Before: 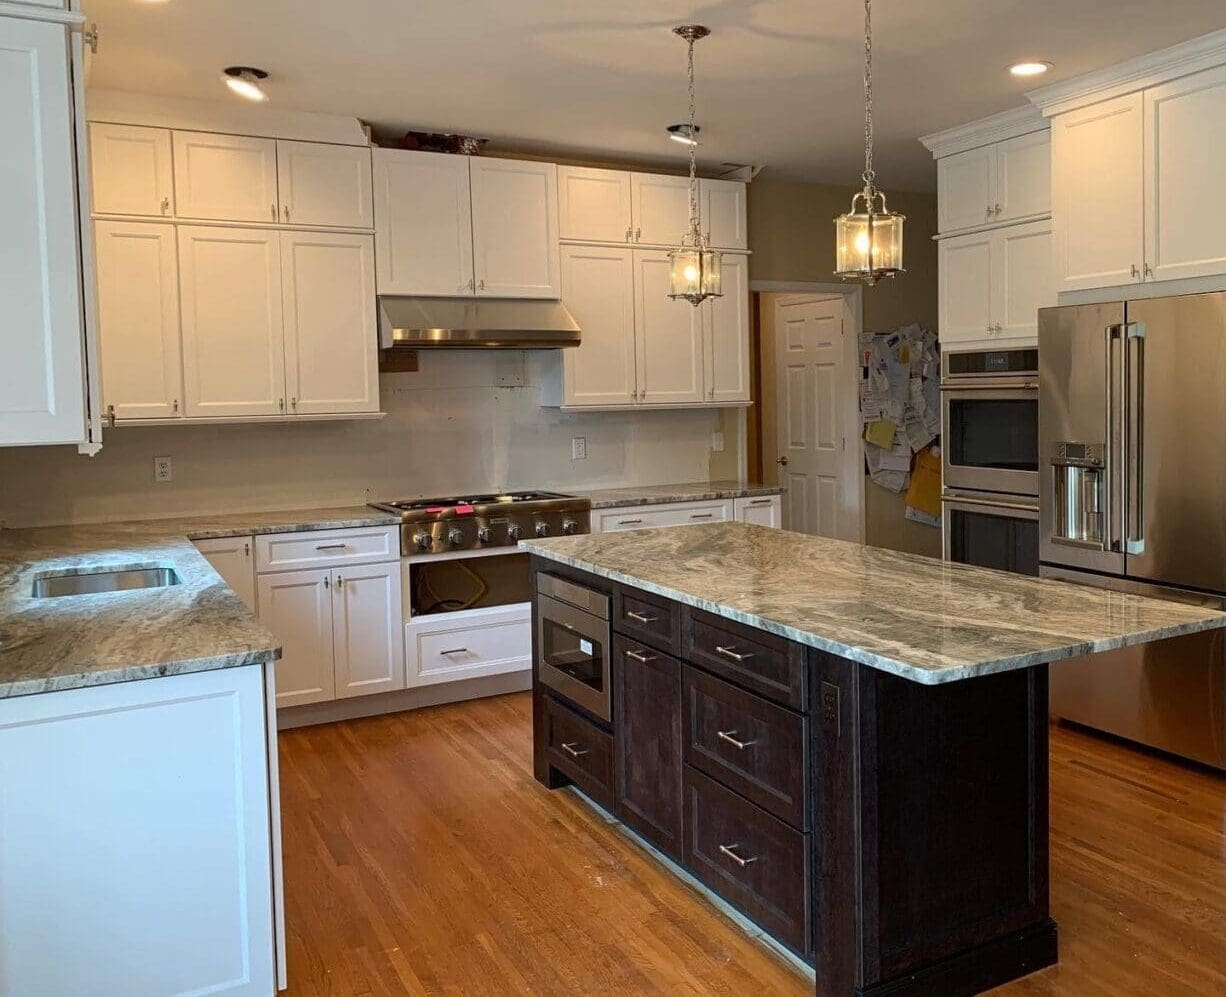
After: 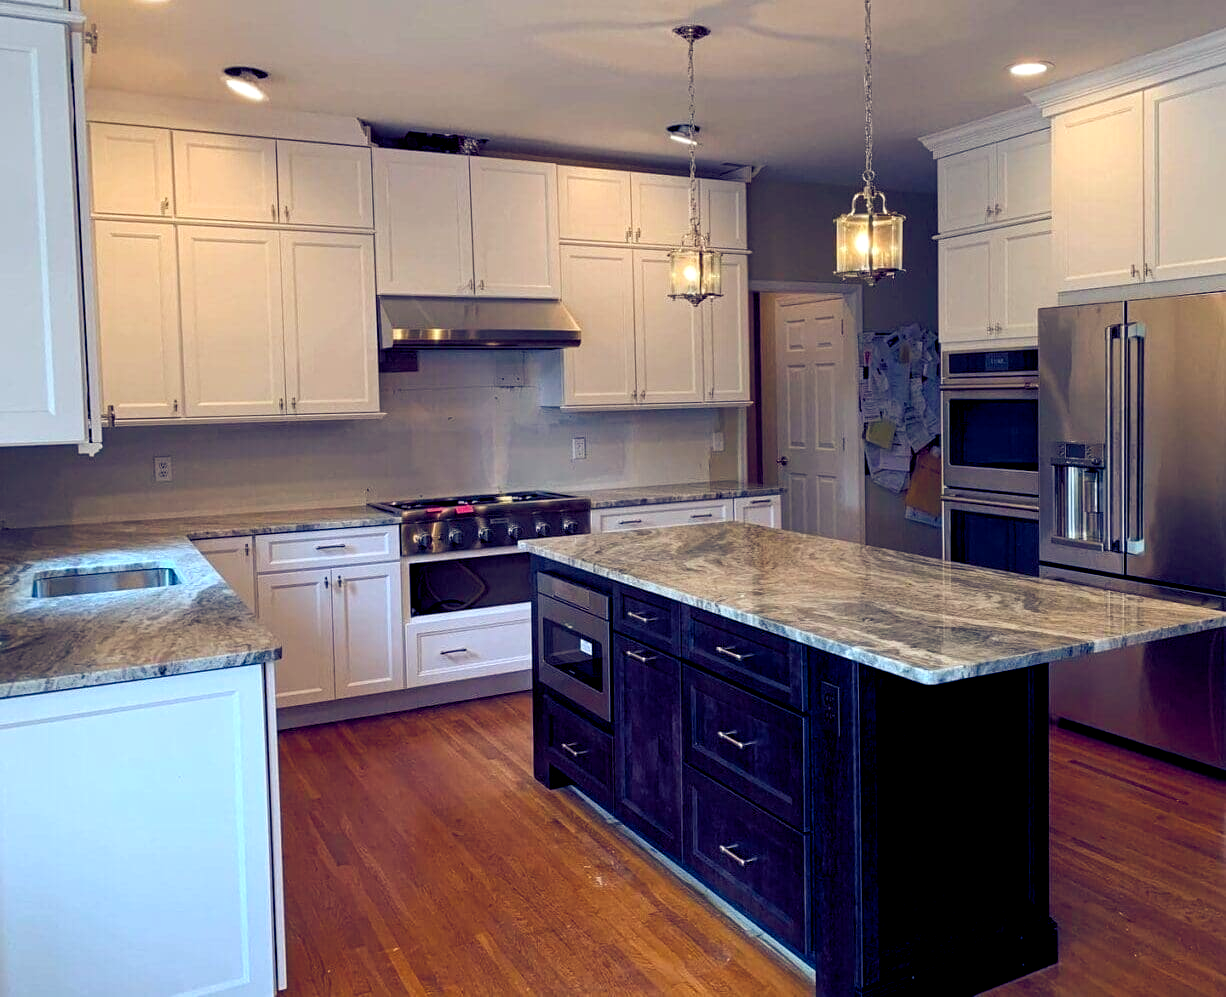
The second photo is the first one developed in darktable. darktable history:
rotate and perspective: crop left 0, crop top 0
color balance rgb: shadows lift › luminance -41.13%, shadows lift › chroma 14.13%, shadows lift › hue 260°, power › luminance -3.76%, power › chroma 0.56%, power › hue 40.37°, highlights gain › luminance 16.81%, highlights gain › chroma 2.94%, highlights gain › hue 260°, global offset › luminance -0.29%, global offset › chroma 0.31%, global offset › hue 260°, perceptual saturation grading › global saturation 20%, perceptual saturation grading › highlights -13.92%, perceptual saturation grading › shadows 50%
